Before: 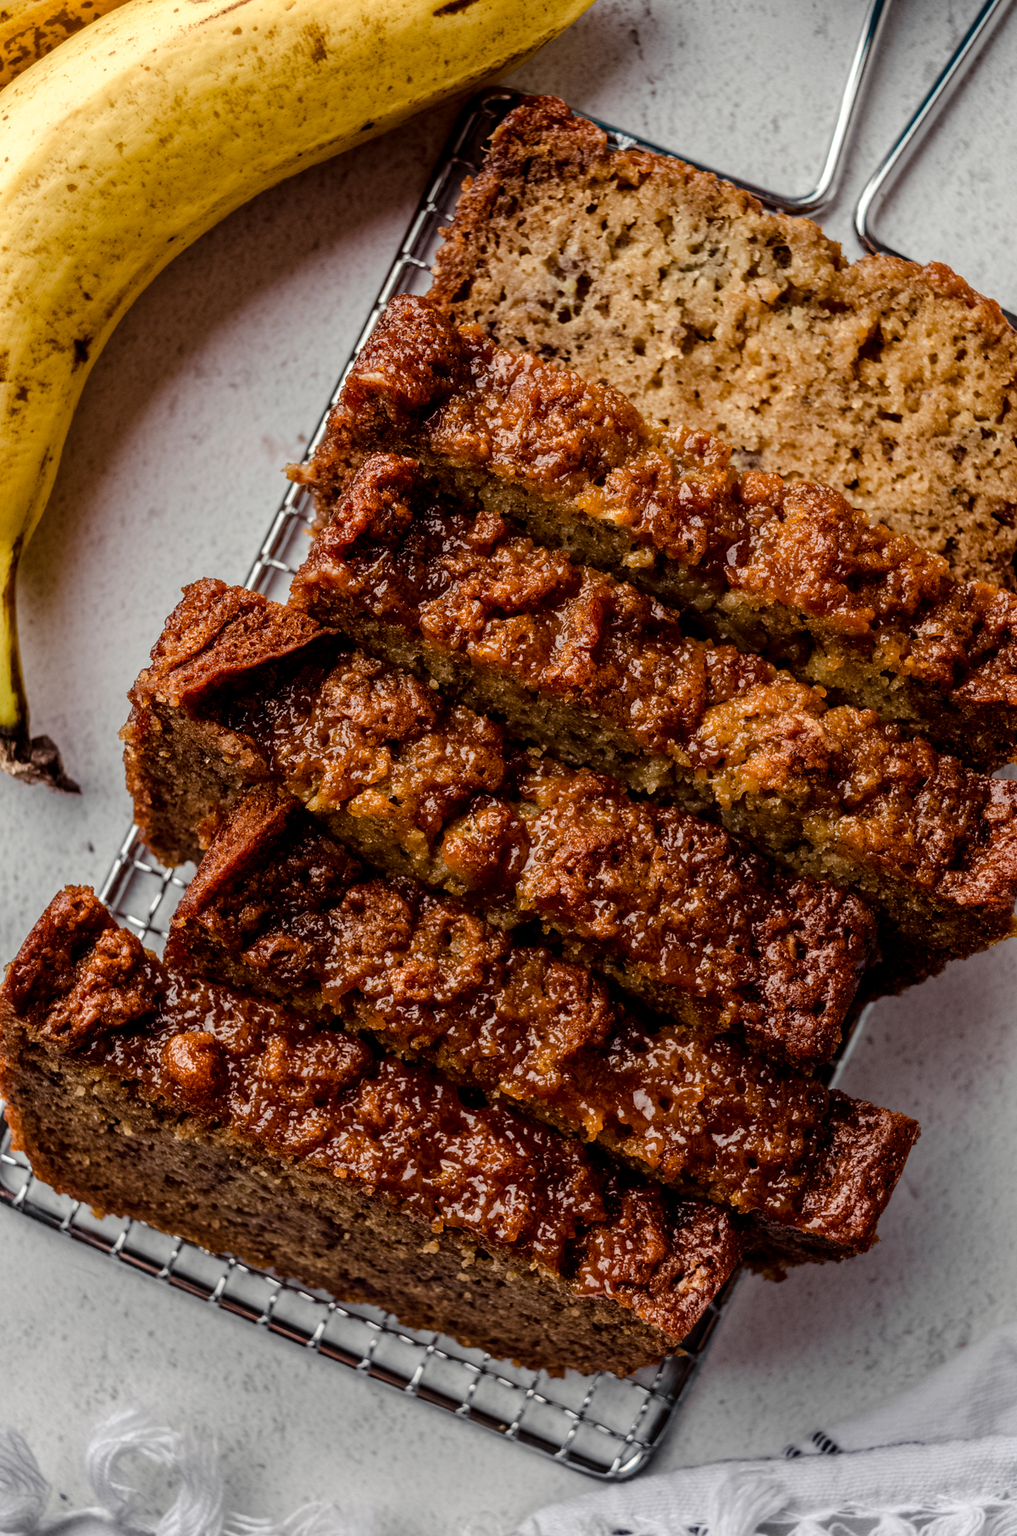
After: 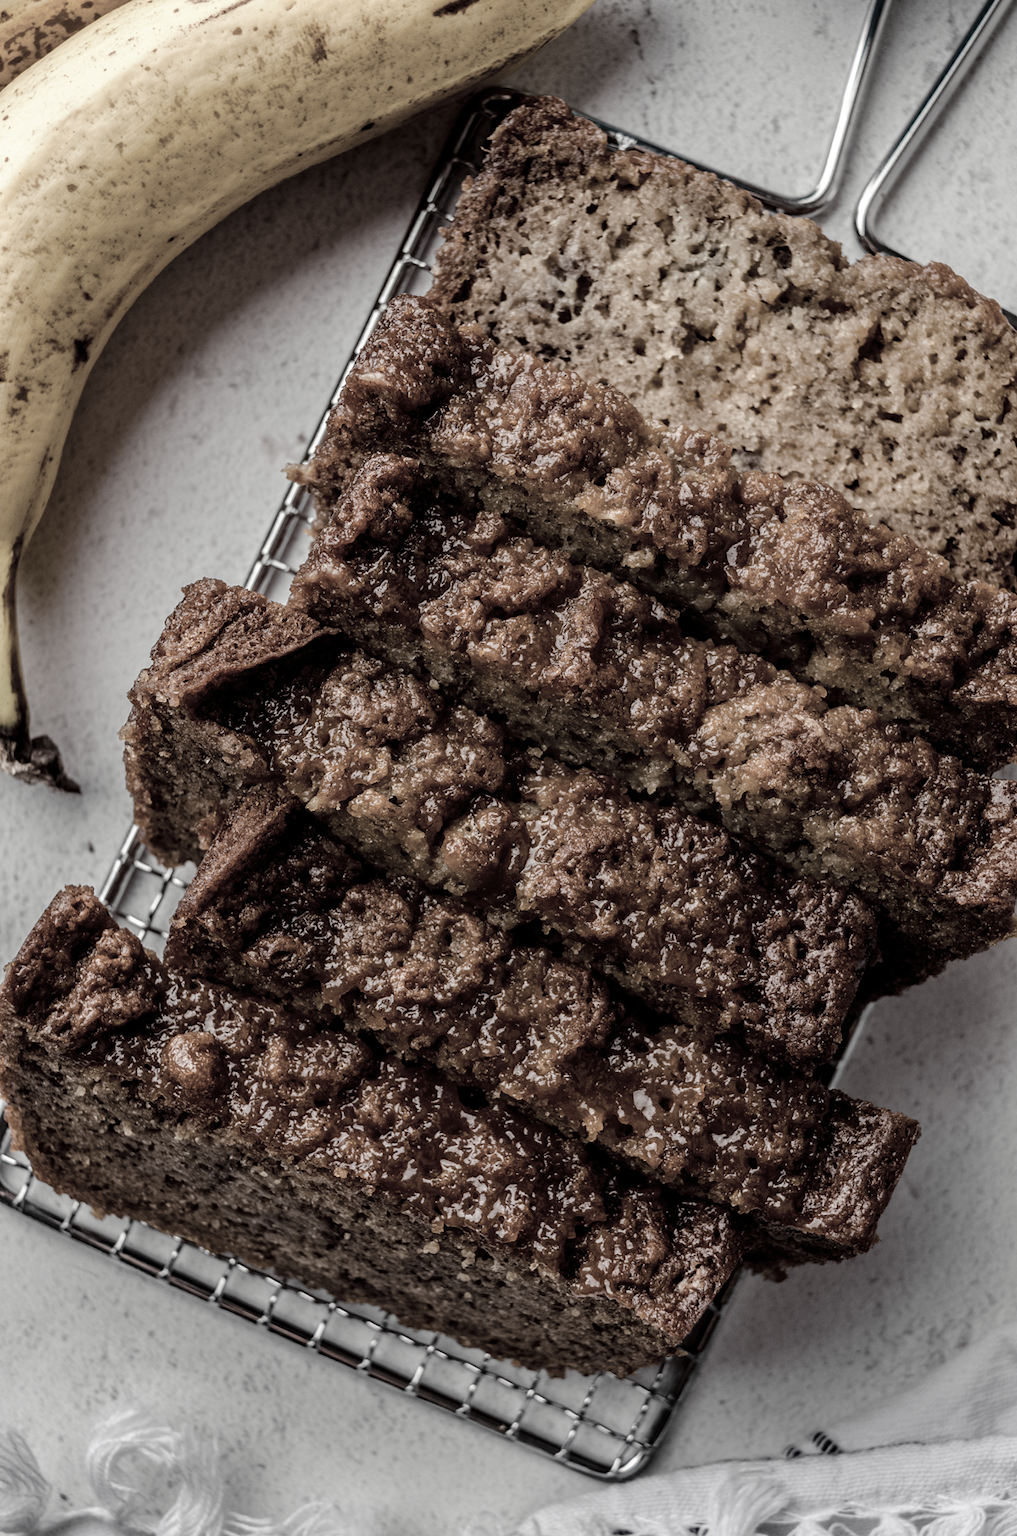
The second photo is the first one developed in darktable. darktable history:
color correction: highlights b* -0.015, saturation 0.3
